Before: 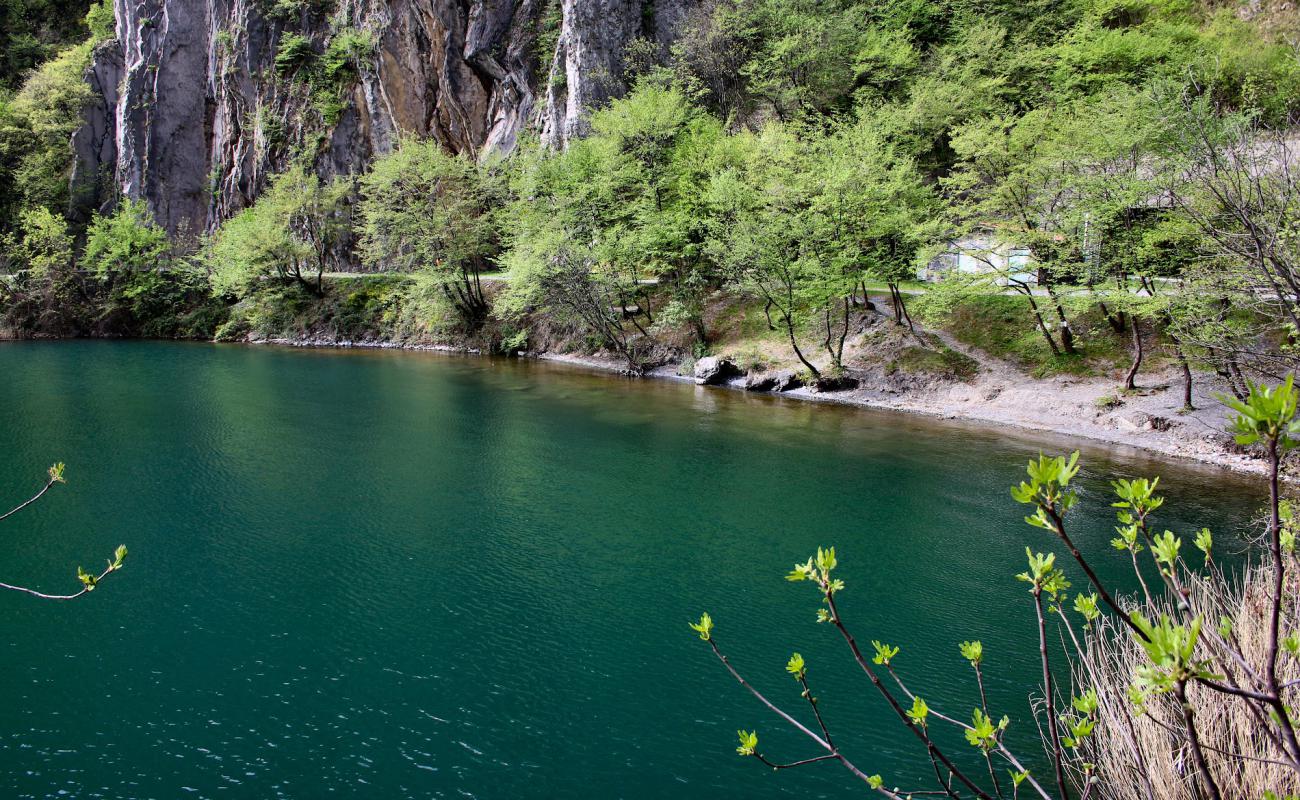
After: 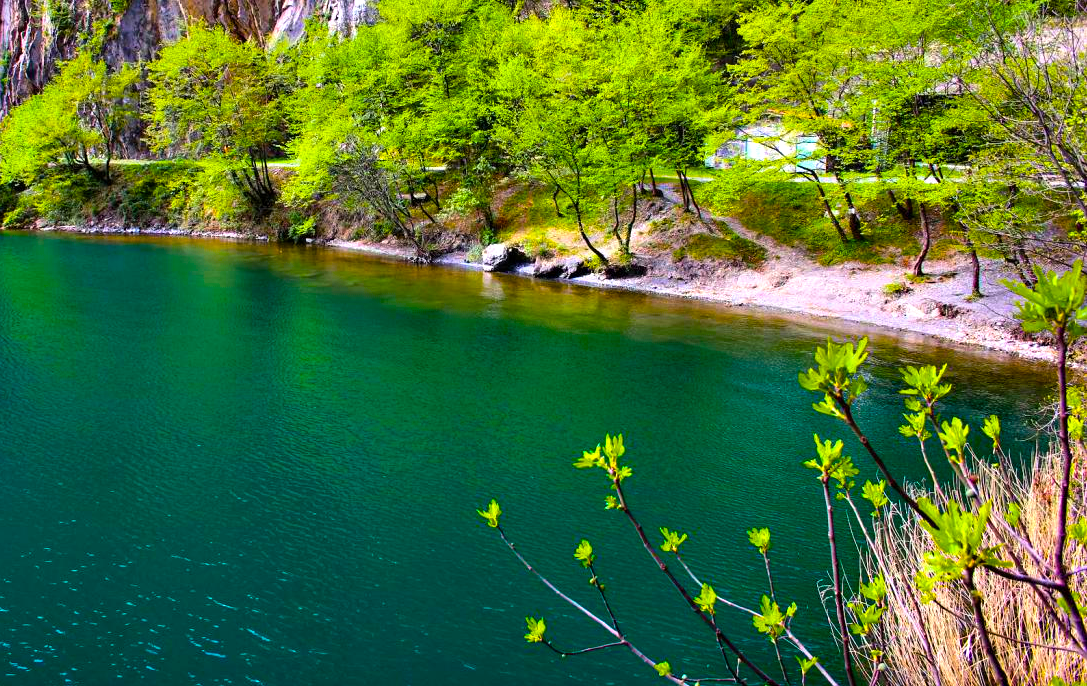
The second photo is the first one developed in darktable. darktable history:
color balance rgb: linear chroma grading › shadows 17.437%, linear chroma grading › highlights 60.515%, linear chroma grading › global chroma 49.522%, perceptual saturation grading › global saturation 30.994%, perceptual brilliance grading › global brilliance 11.838%, global vibrance 14.415%
crop: left 16.328%, top 14.218%
